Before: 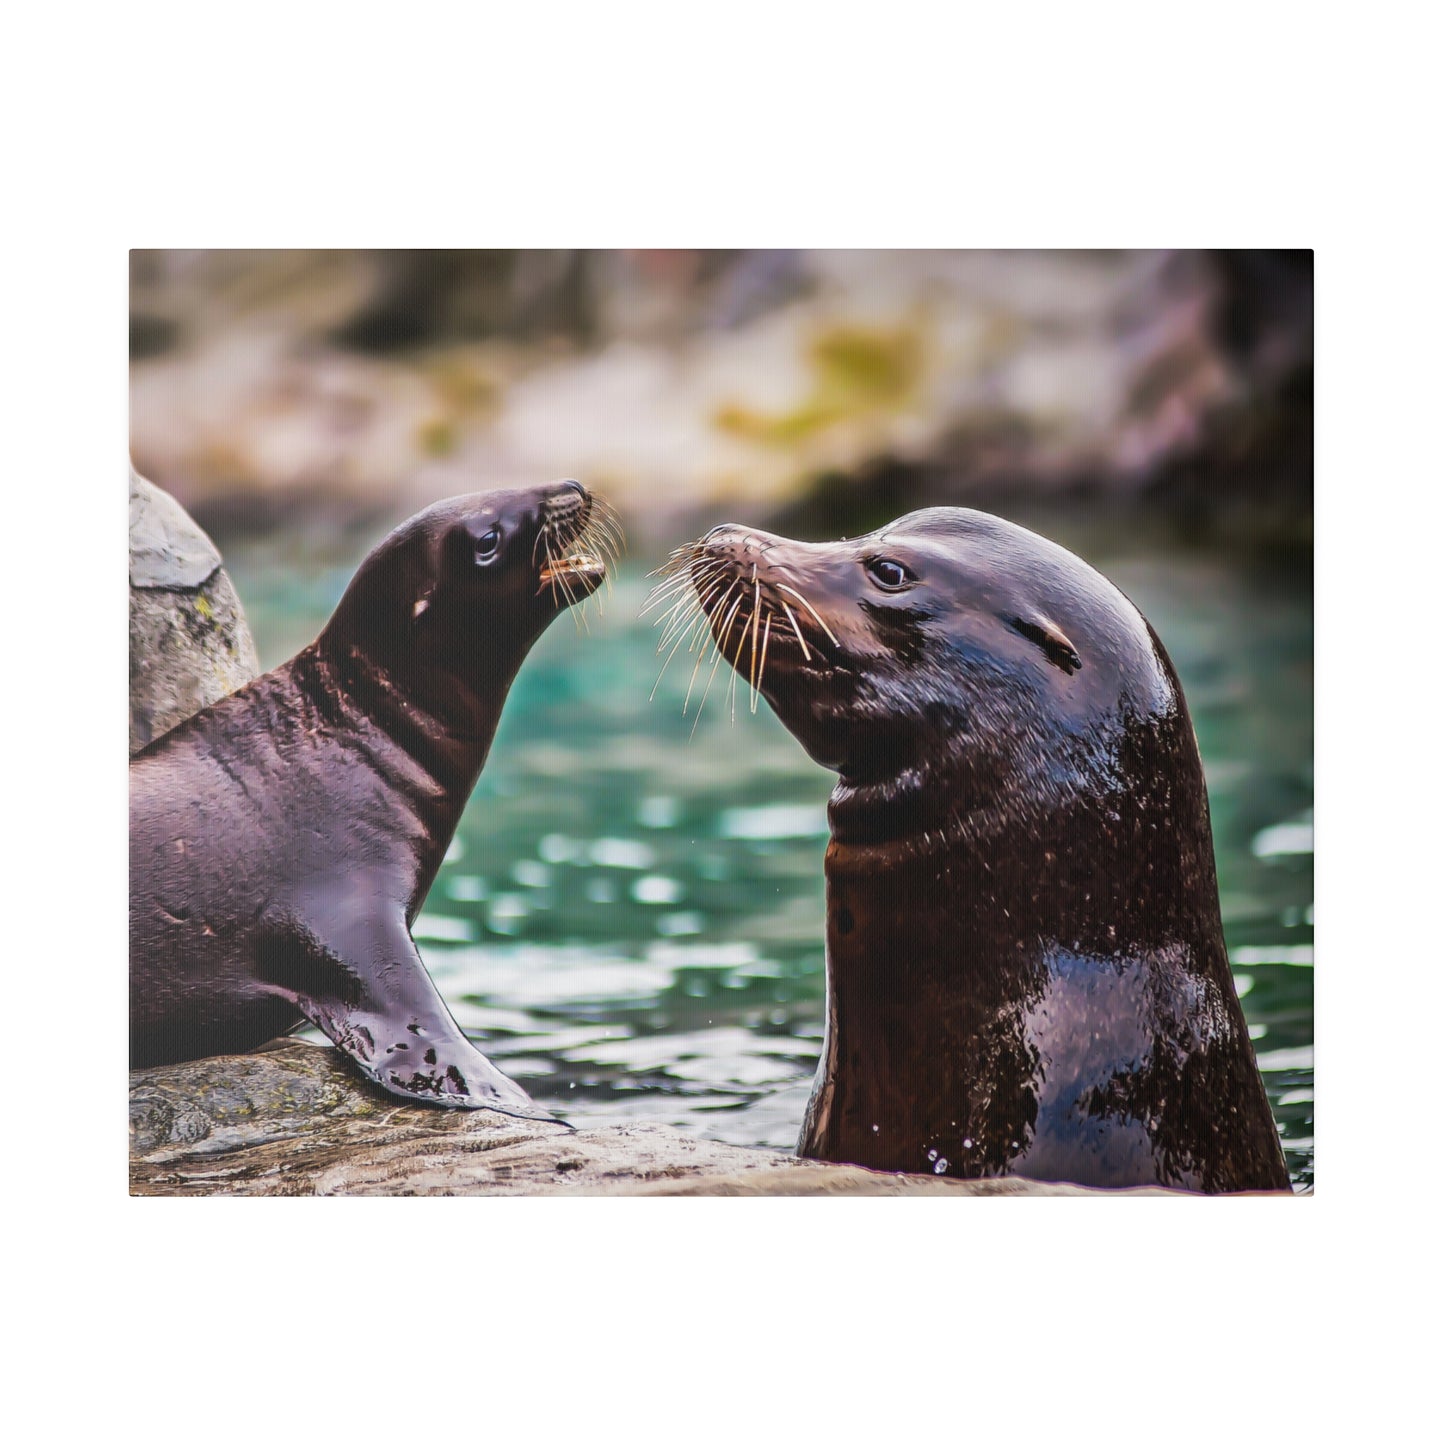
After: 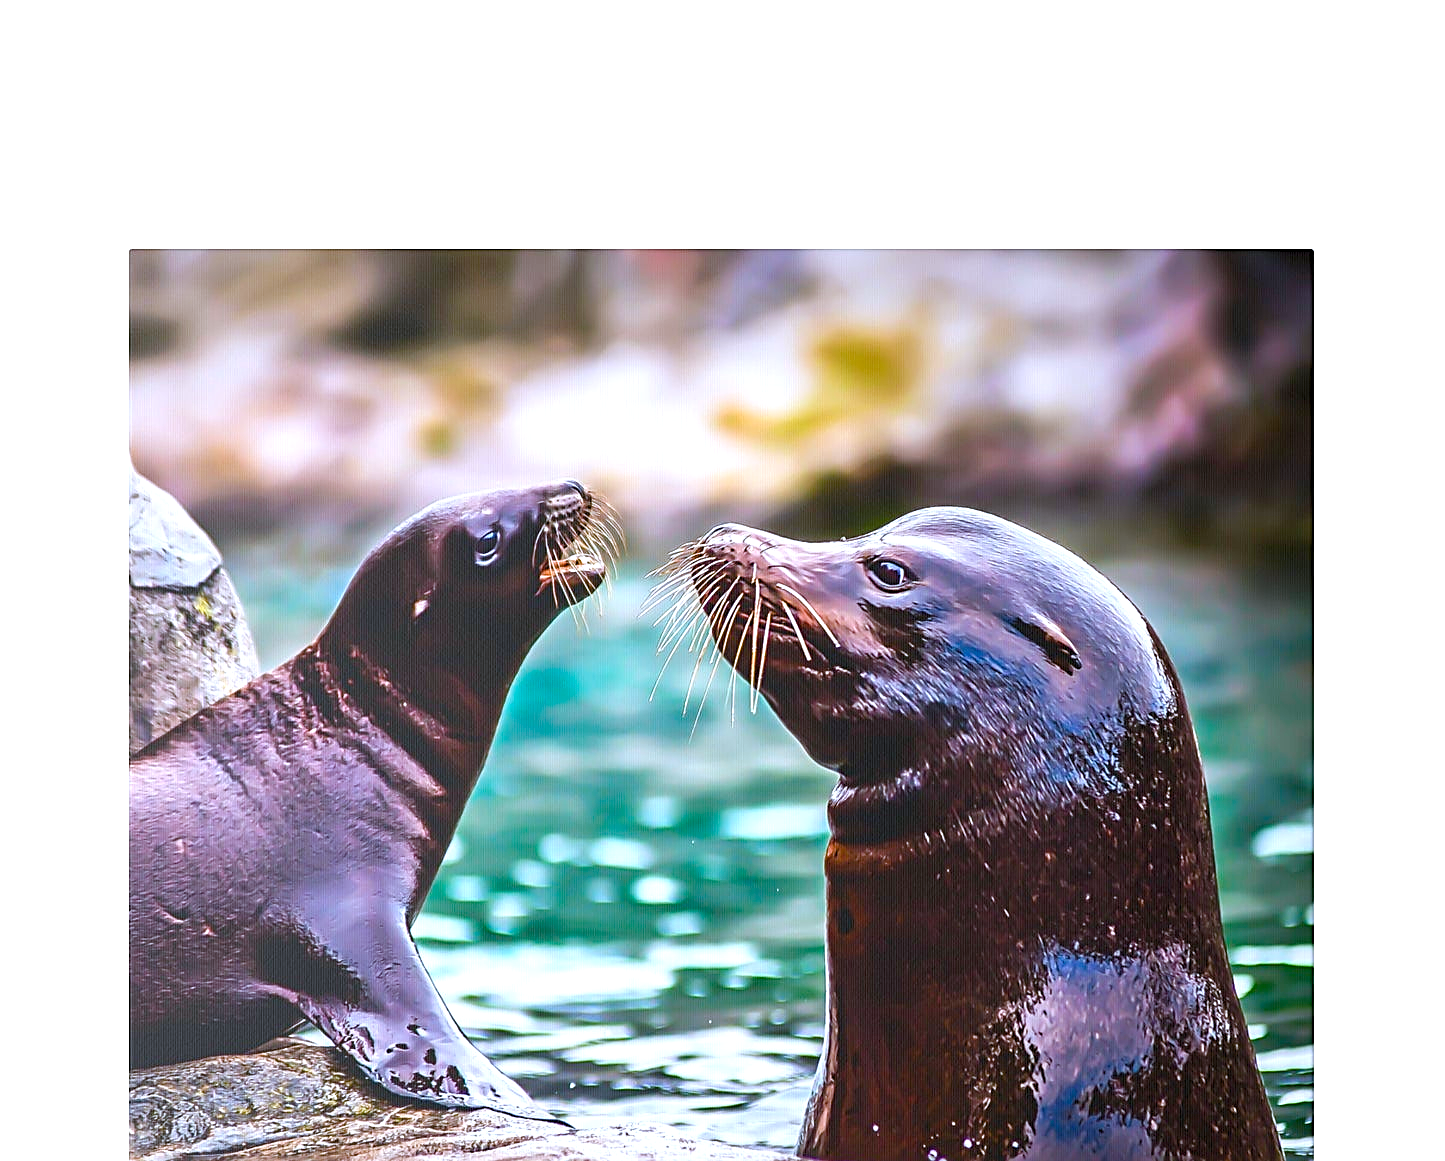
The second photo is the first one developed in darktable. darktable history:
crop: bottom 19.613%
exposure: black level correction 0, exposure 0.696 EV, compensate highlight preservation false
color balance rgb: perceptual saturation grading › global saturation 20%, perceptual saturation grading › highlights -25.762%, perceptual saturation grading › shadows 49.989%, global vibrance 32.703%
color correction: highlights a* -2.03, highlights b* -18.3
sharpen: amount 0.75
